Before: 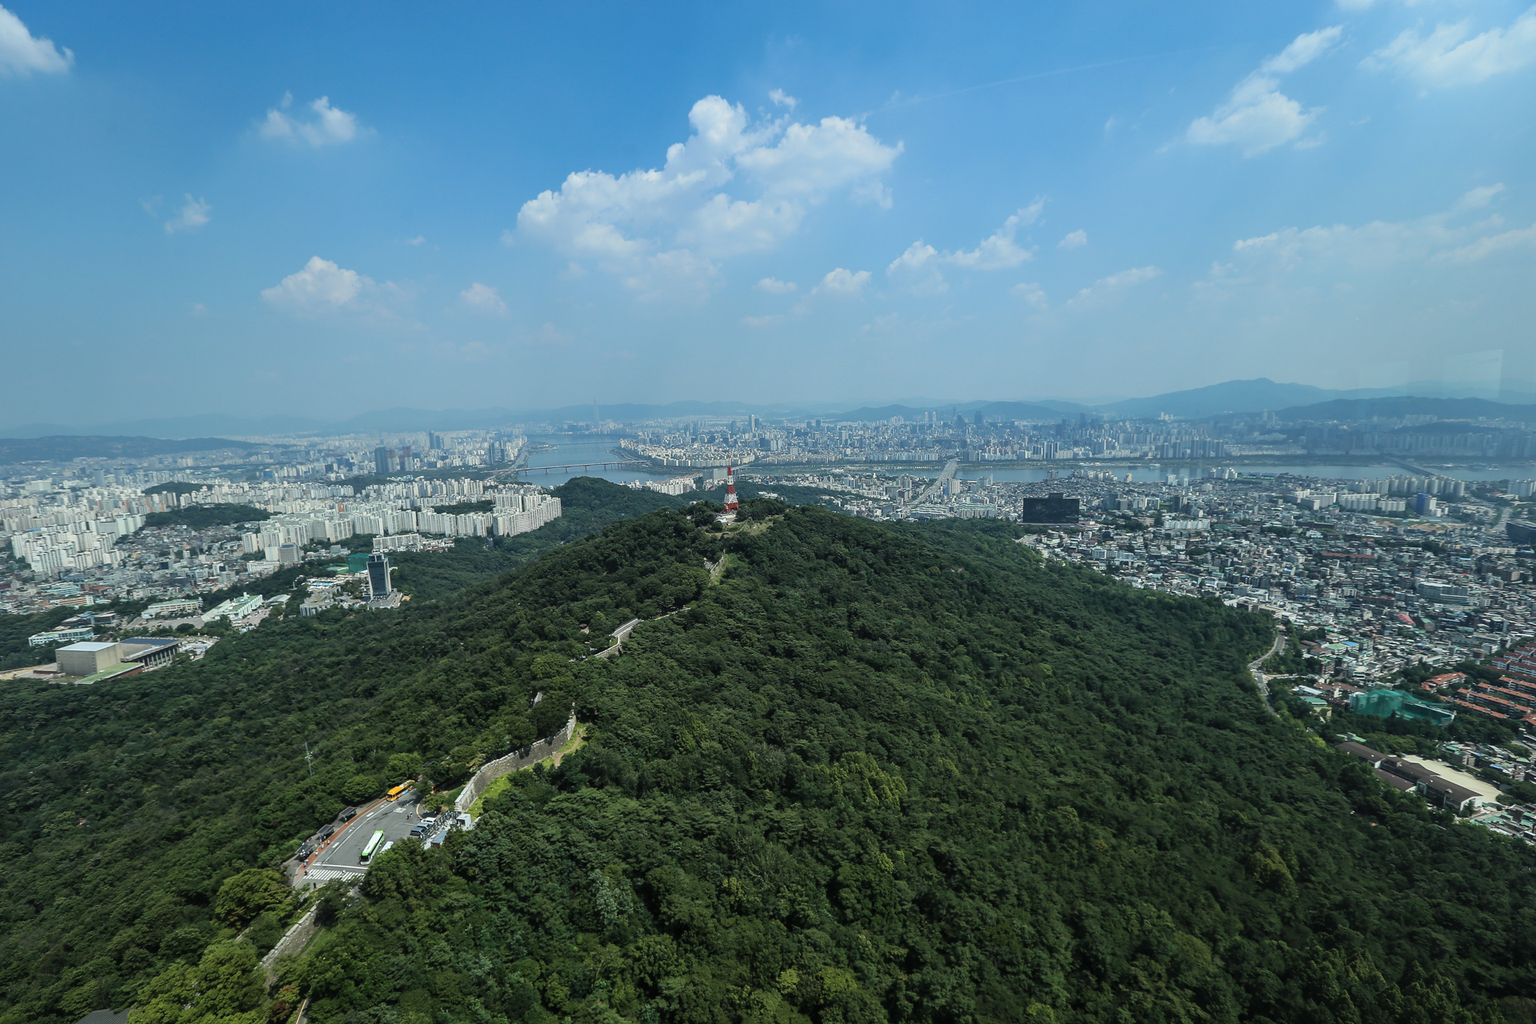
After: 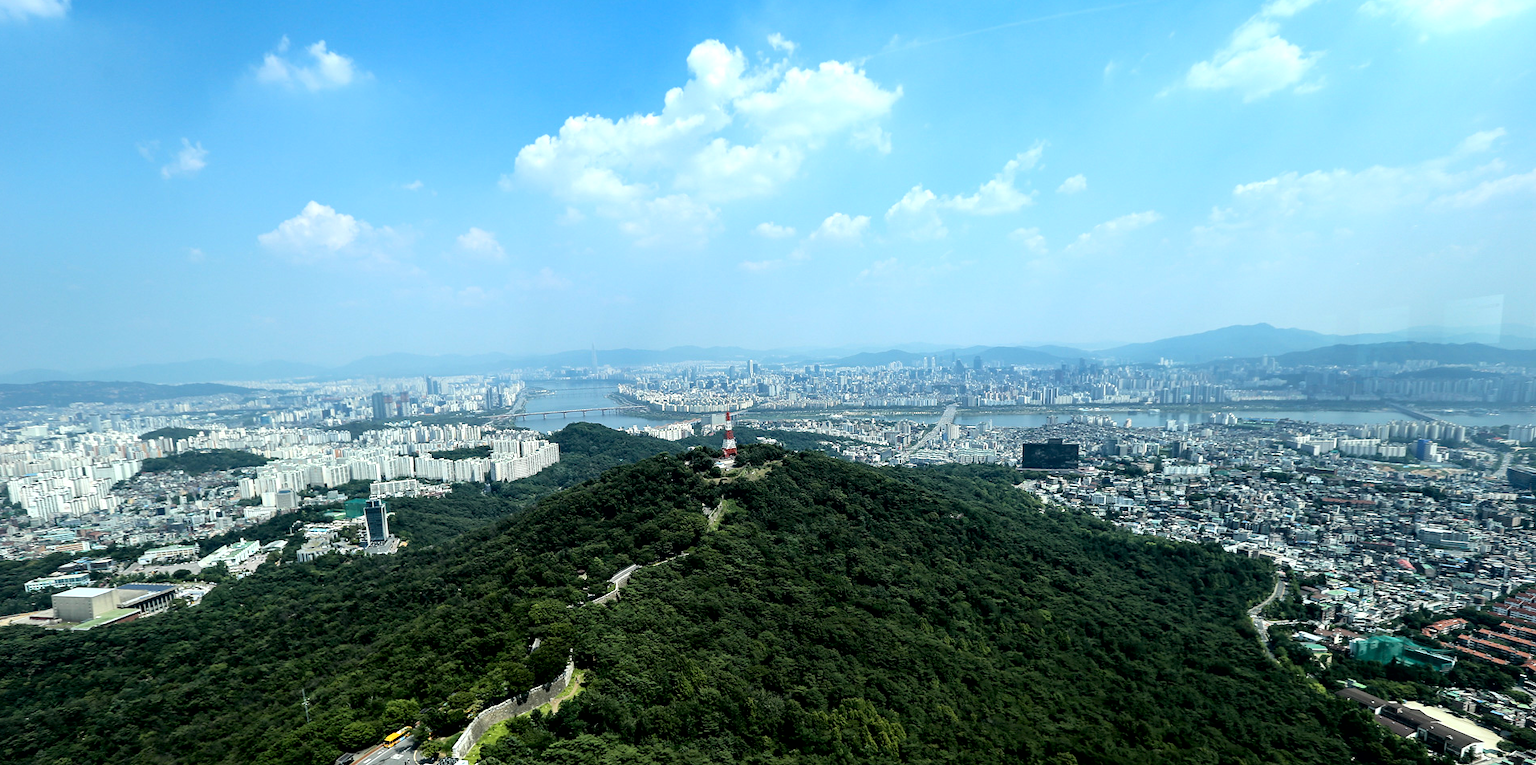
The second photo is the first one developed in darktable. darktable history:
crop: left 0.263%, top 5.538%, bottom 19.922%
exposure: black level correction 0.013, compensate highlight preservation false
contrast brightness saturation: contrast 0.077, saturation 0.021
tone equalizer: -8 EV -0.757 EV, -7 EV -0.714 EV, -6 EV -0.629 EV, -5 EV -0.364 EV, -3 EV 0.368 EV, -2 EV 0.6 EV, -1 EV 0.697 EV, +0 EV 0.78 EV
